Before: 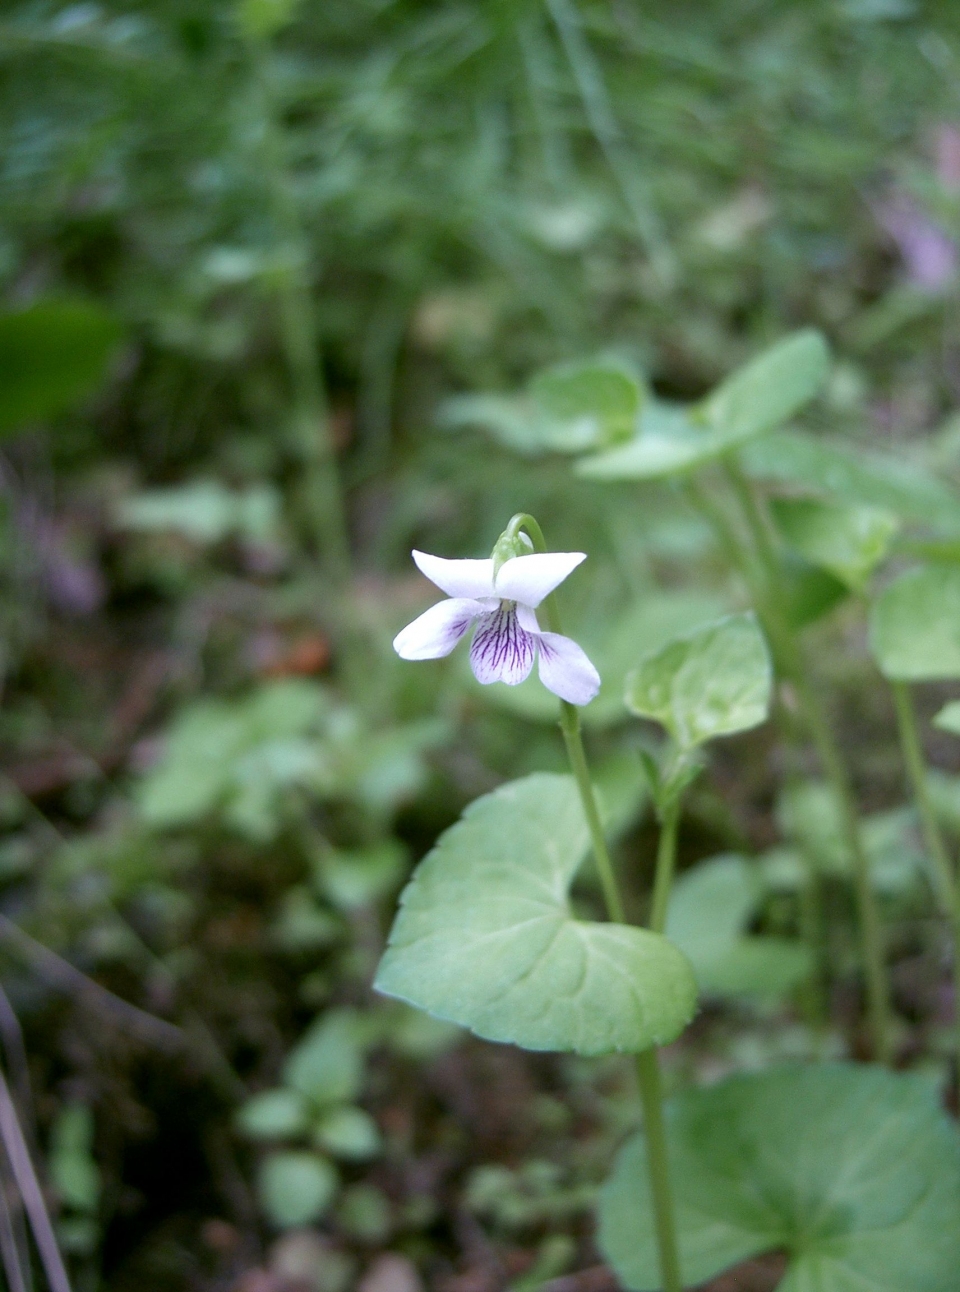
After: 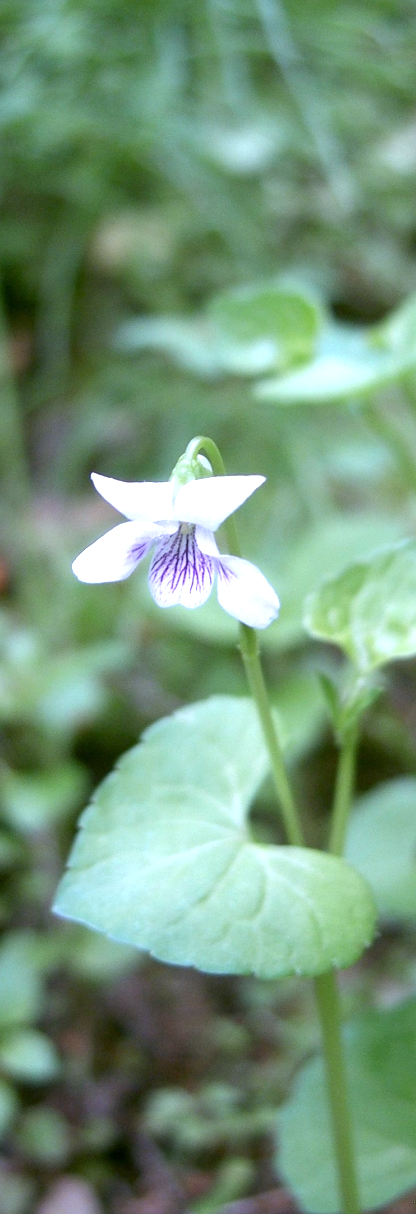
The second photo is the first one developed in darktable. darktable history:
crop: left 33.452%, top 6.025%, right 23.155%
exposure: exposure 0.636 EV, compensate highlight preservation false
white balance: red 0.967, blue 1.119, emerald 0.756
